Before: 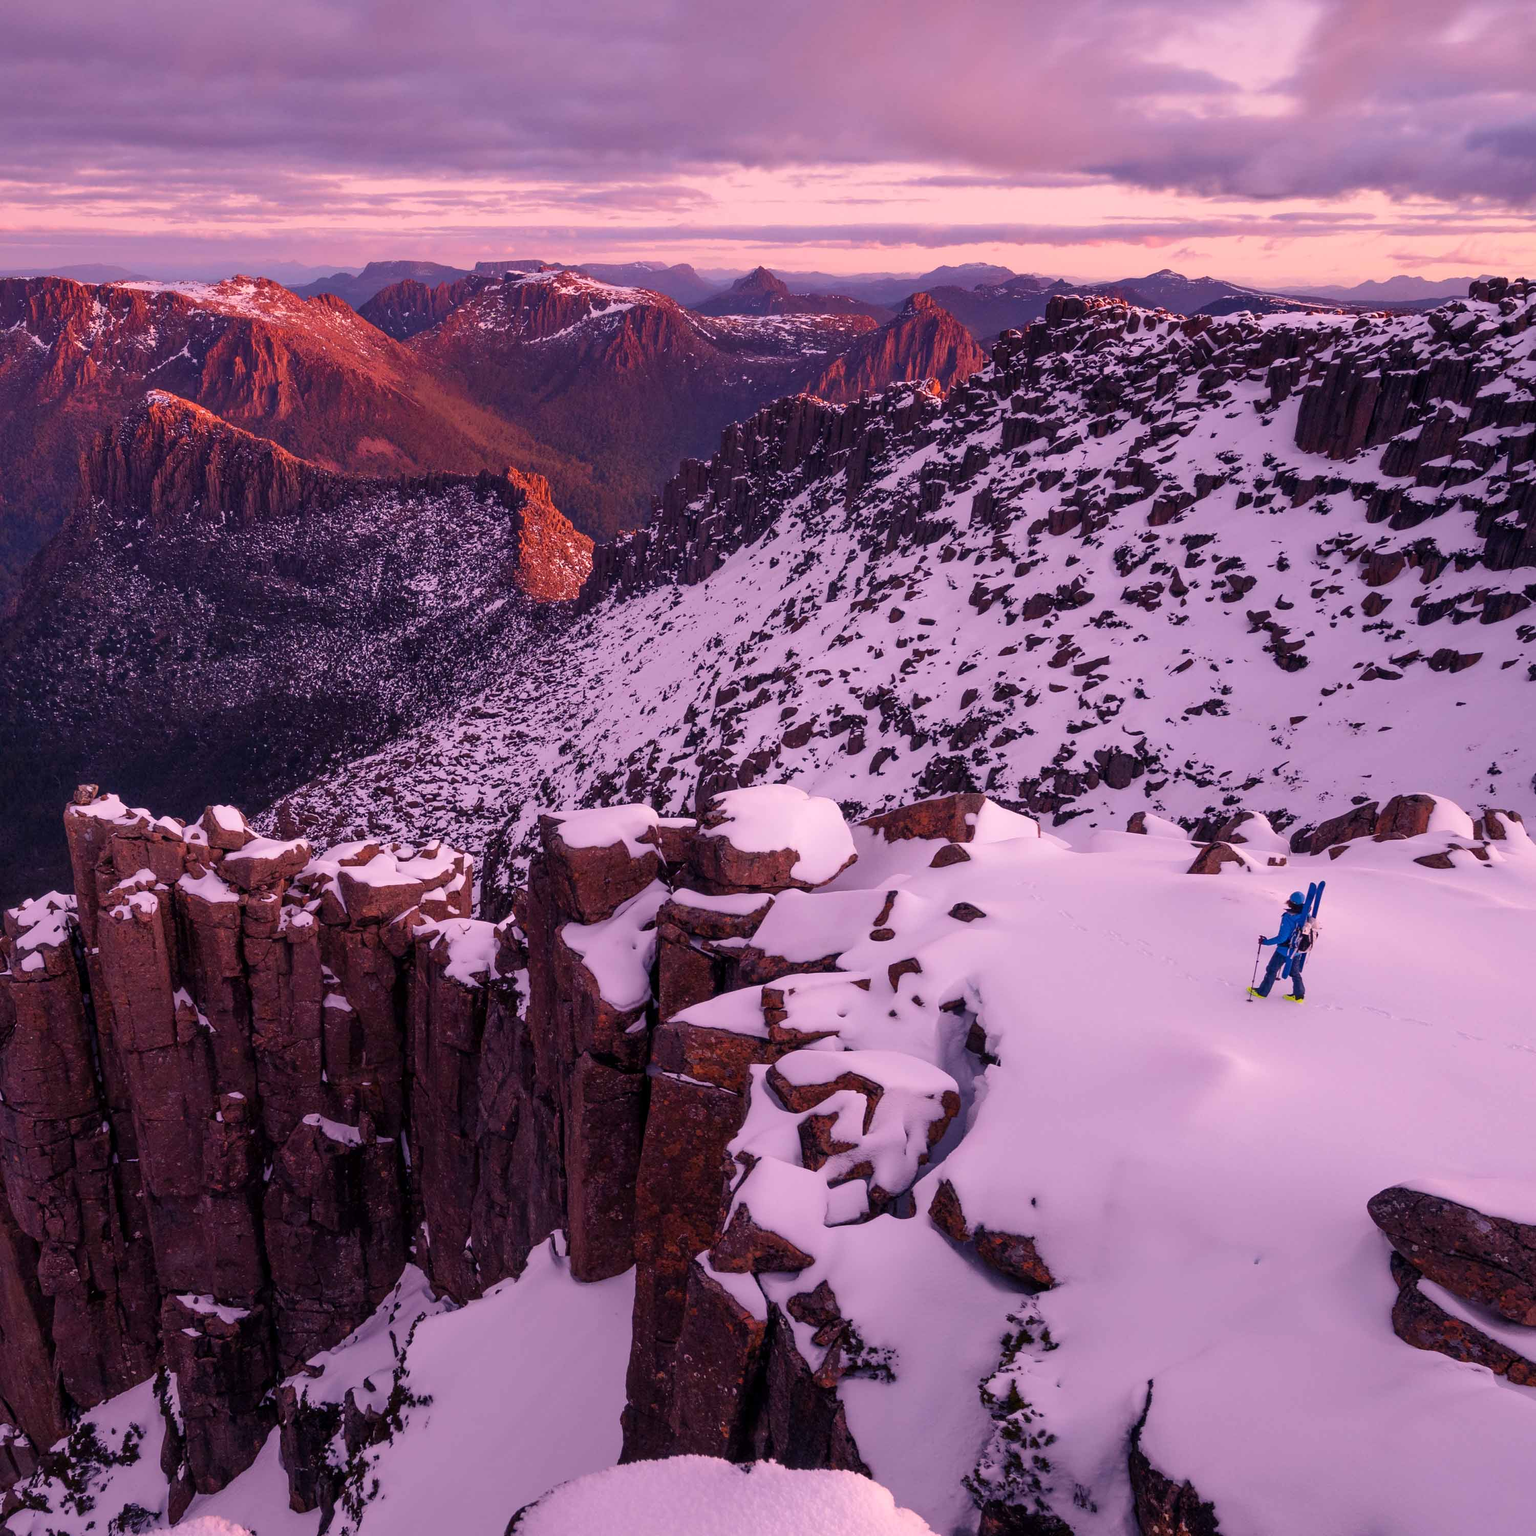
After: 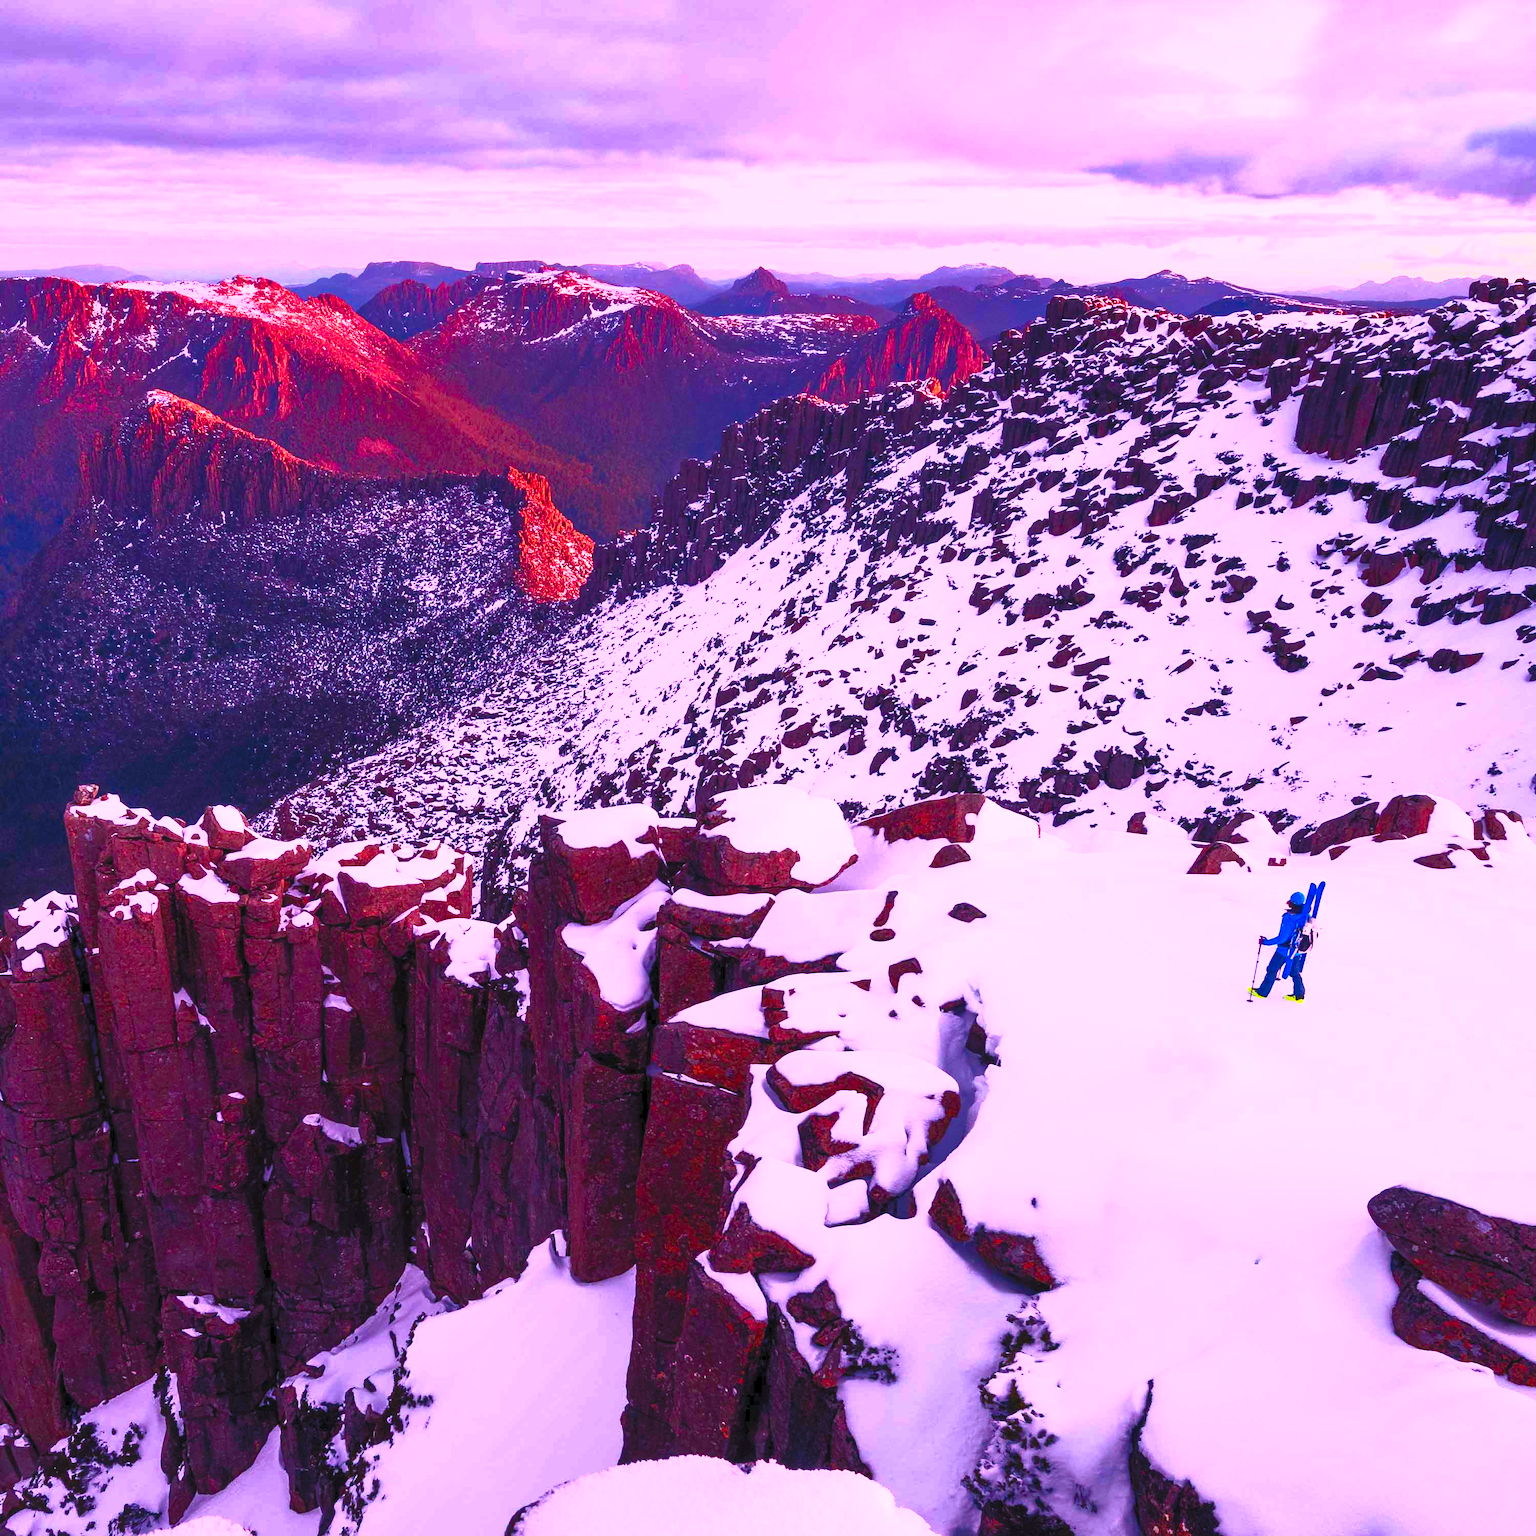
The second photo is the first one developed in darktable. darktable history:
exposure: exposure -0.36 EV, compensate highlight preservation false
color calibration: illuminant F (fluorescent), F source F9 (Cool White Deluxe 4150 K) – high CRI, x 0.374, y 0.373, temperature 4158.34 K
contrast brightness saturation: contrast 1, brightness 1, saturation 1
